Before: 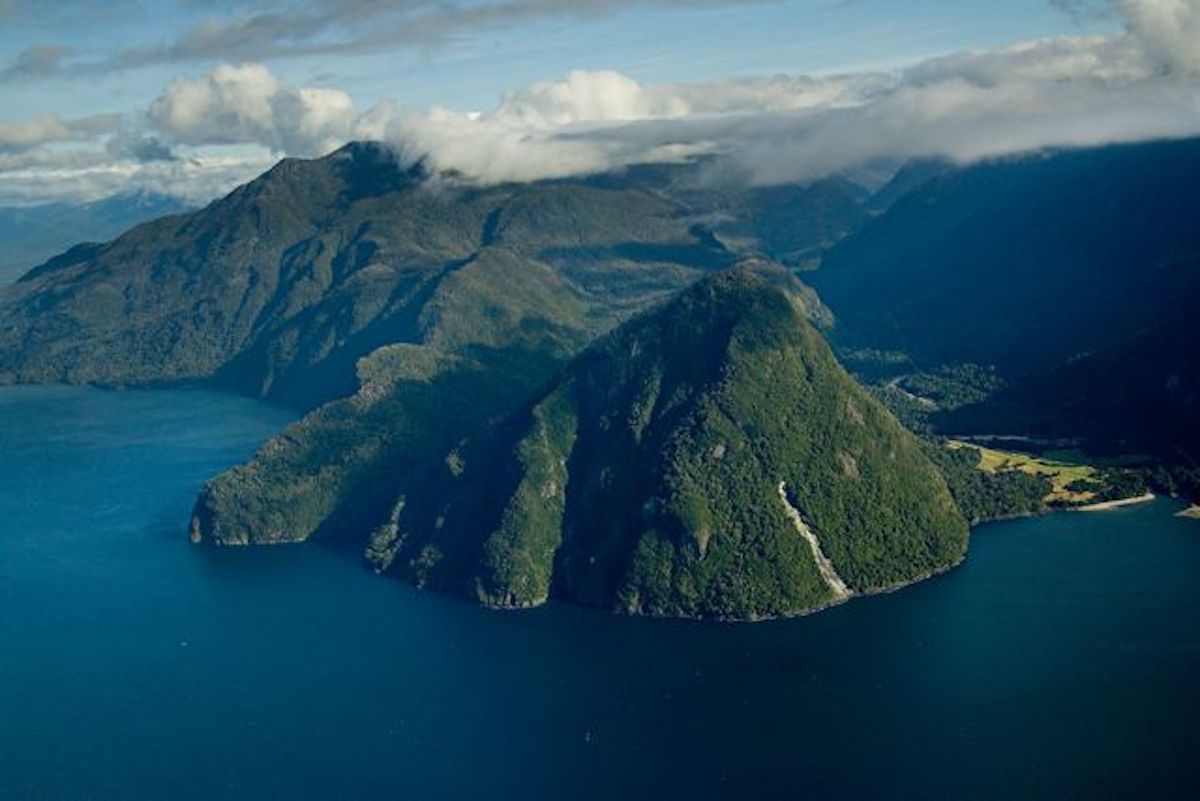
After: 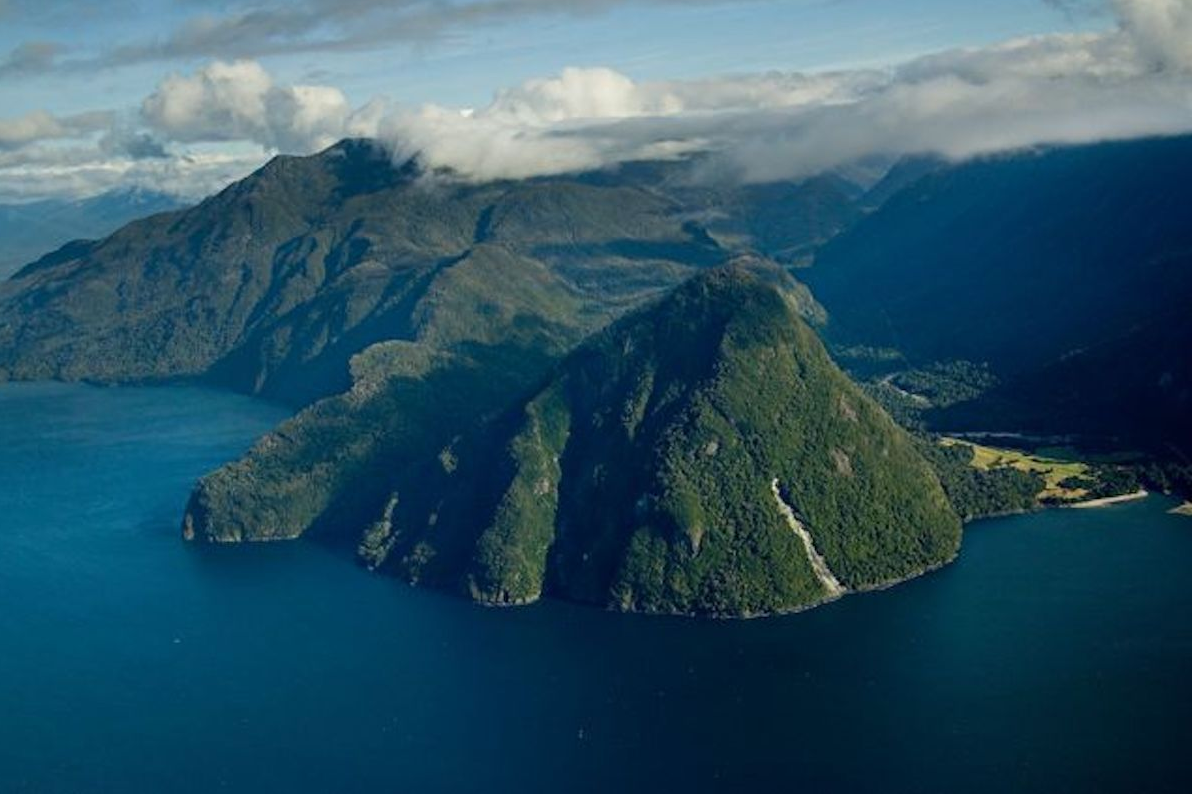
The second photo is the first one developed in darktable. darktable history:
crop and rotate: left 0.633%, top 0.4%, bottom 0.395%
